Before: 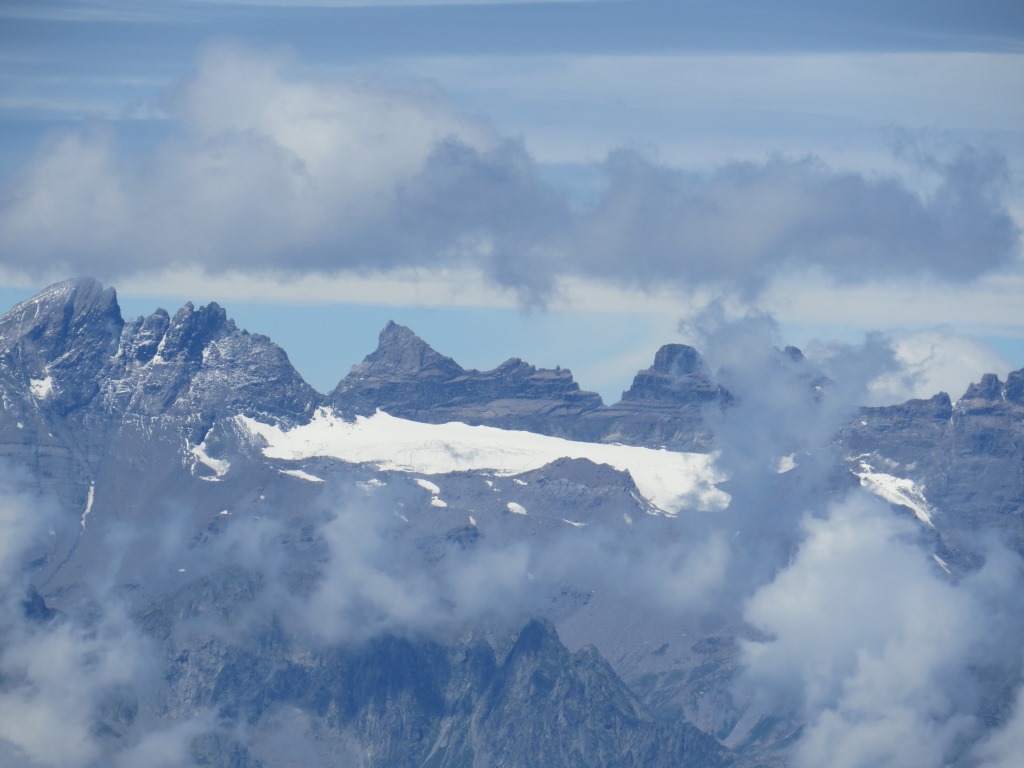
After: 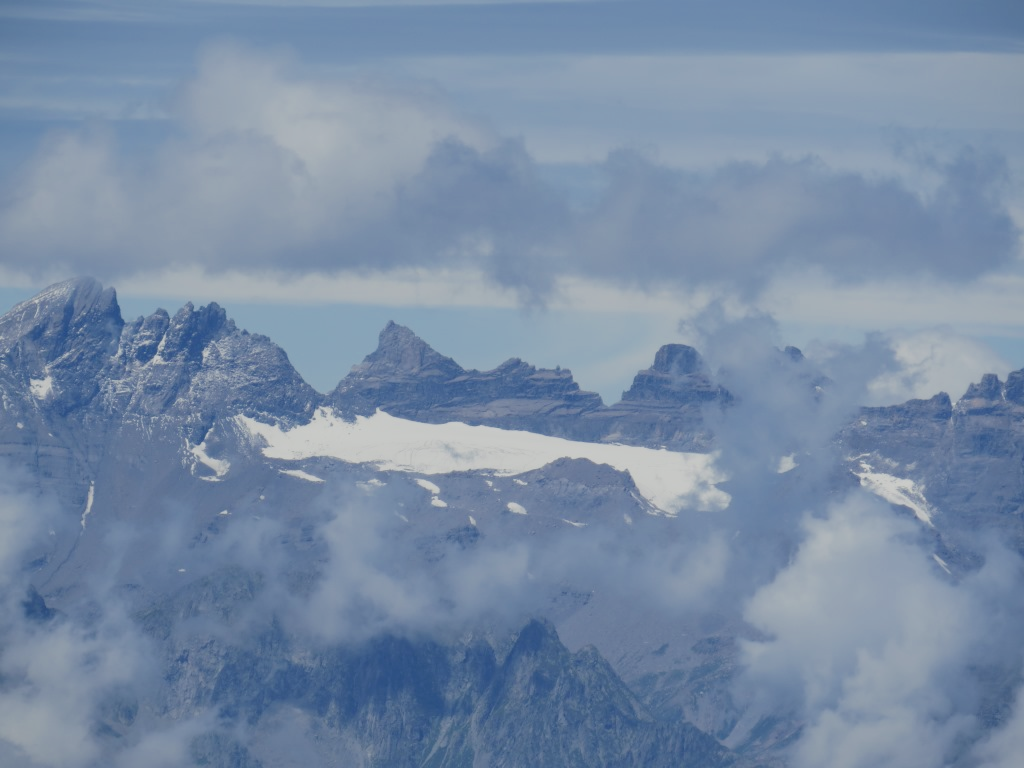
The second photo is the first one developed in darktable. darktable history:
tone equalizer: edges refinement/feathering 500, mask exposure compensation -1.57 EV, preserve details no
filmic rgb: black relative exposure -7.65 EV, white relative exposure 4.56 EV, hardness 3.61, add noise in highlights 0.001, preserve chrominance max RGB, color science v3 (2019), use custom middle-gray values true, contrast in highlights soft
